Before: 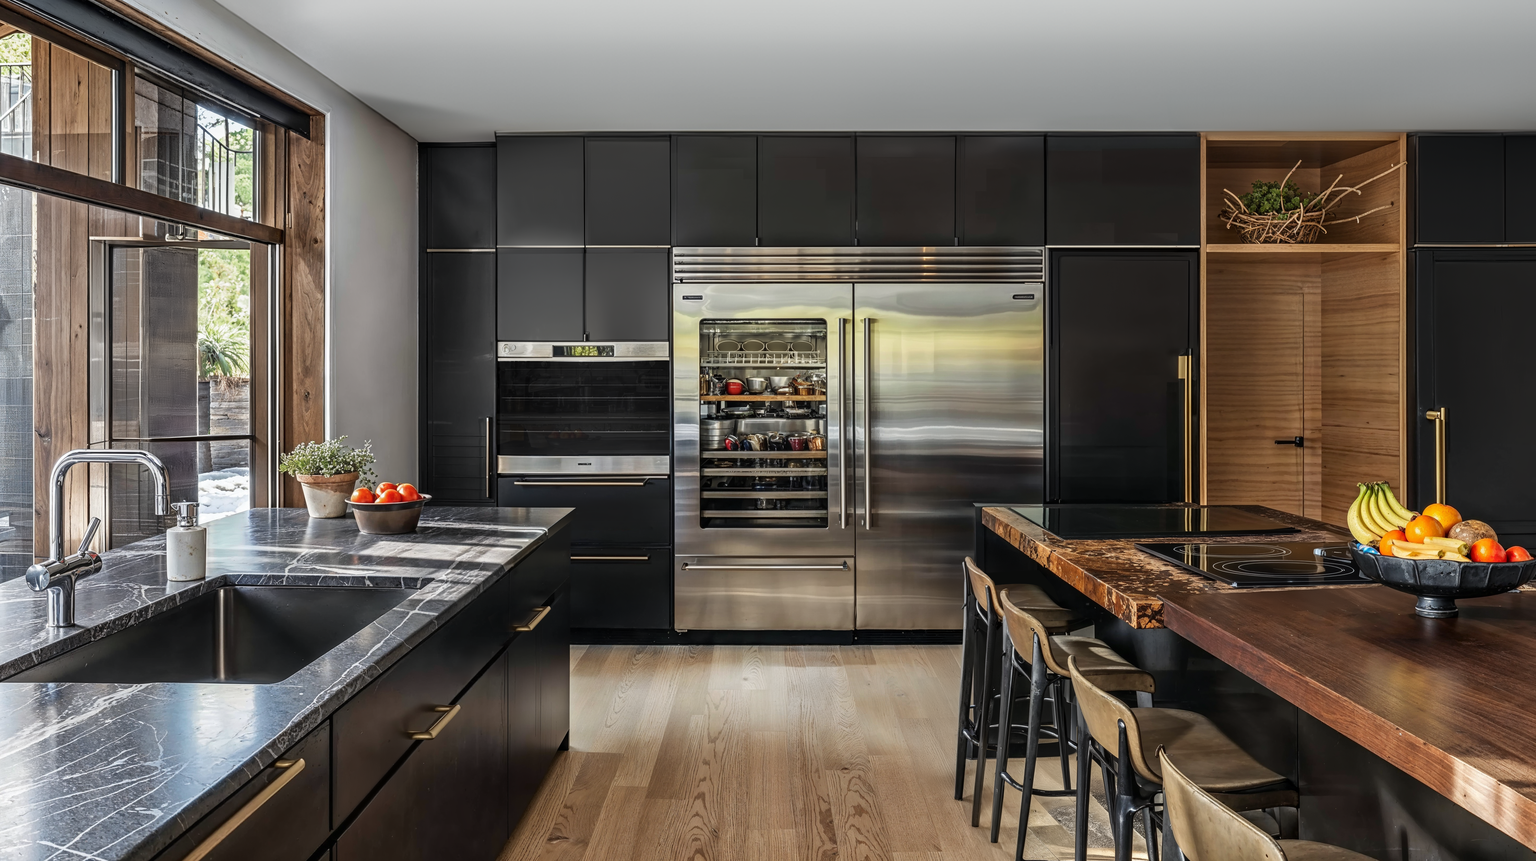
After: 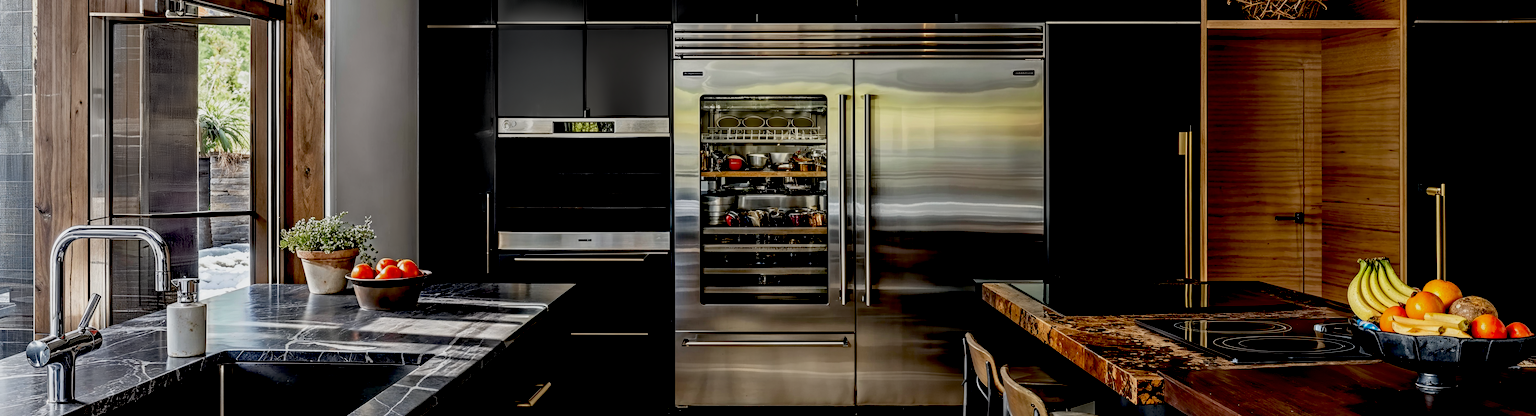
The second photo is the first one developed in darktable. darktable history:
exposure: black level correction 0.046, exposure -0.228 EV, compensate highlight preservation false
white balance: emerald 1
crop and rotate: top 26.056%, bottom 25.543%
